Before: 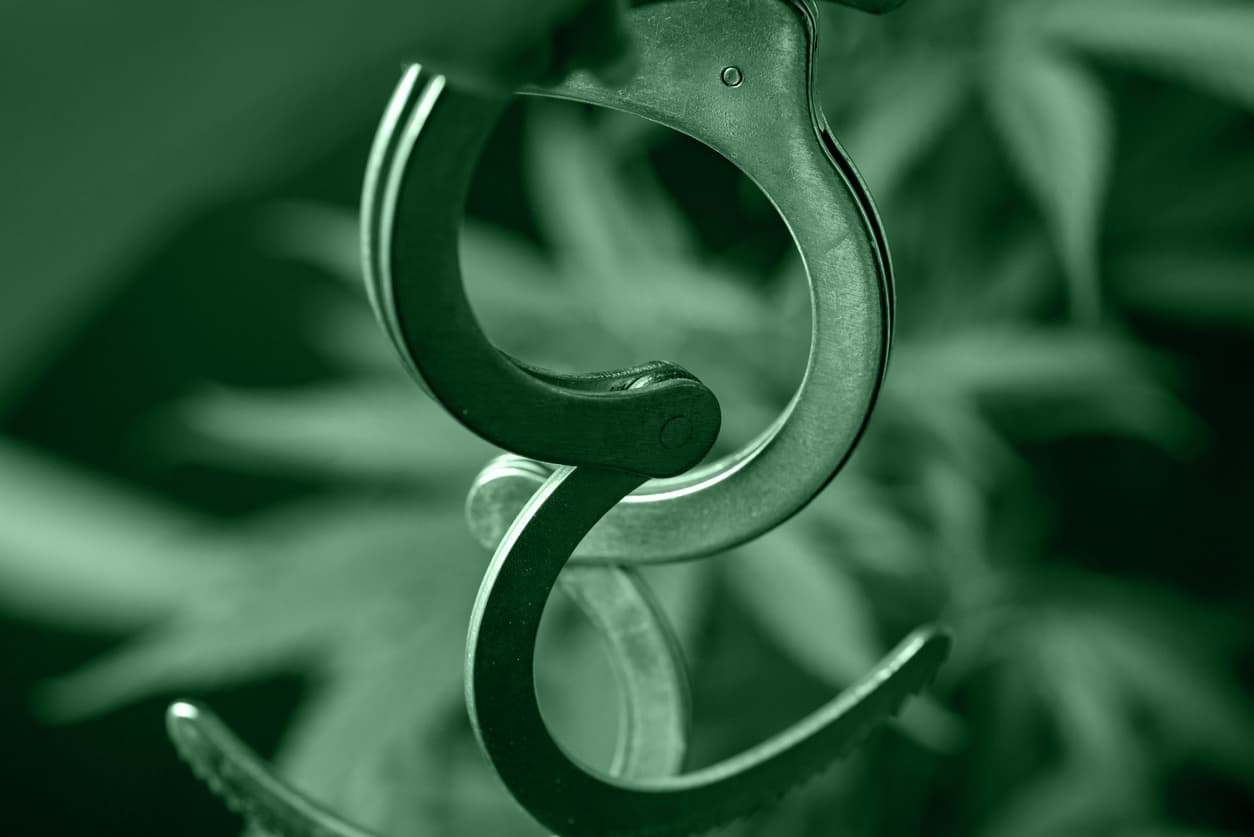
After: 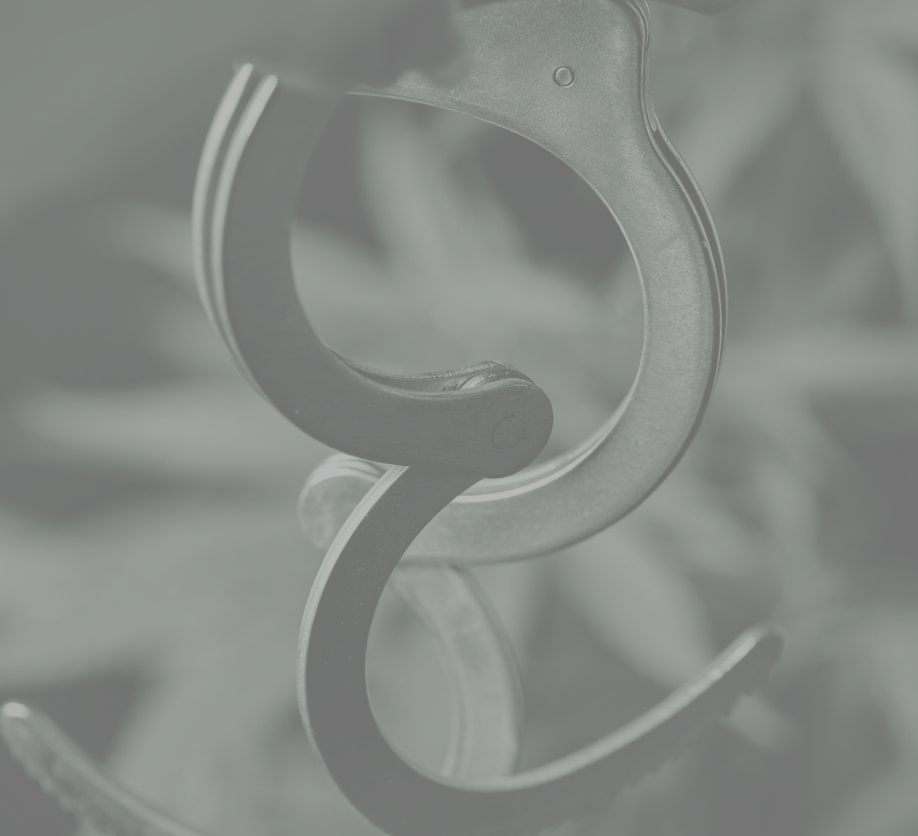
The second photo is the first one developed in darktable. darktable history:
crop: left 13.443%, right 13.31%
shadows and highlights: on, module defaults
exposure: exposure -2.446 EV, compensate highlight preservation false
contrast brightness saturation: contrast -0.32, brightness 0.75, saturation -0.78
